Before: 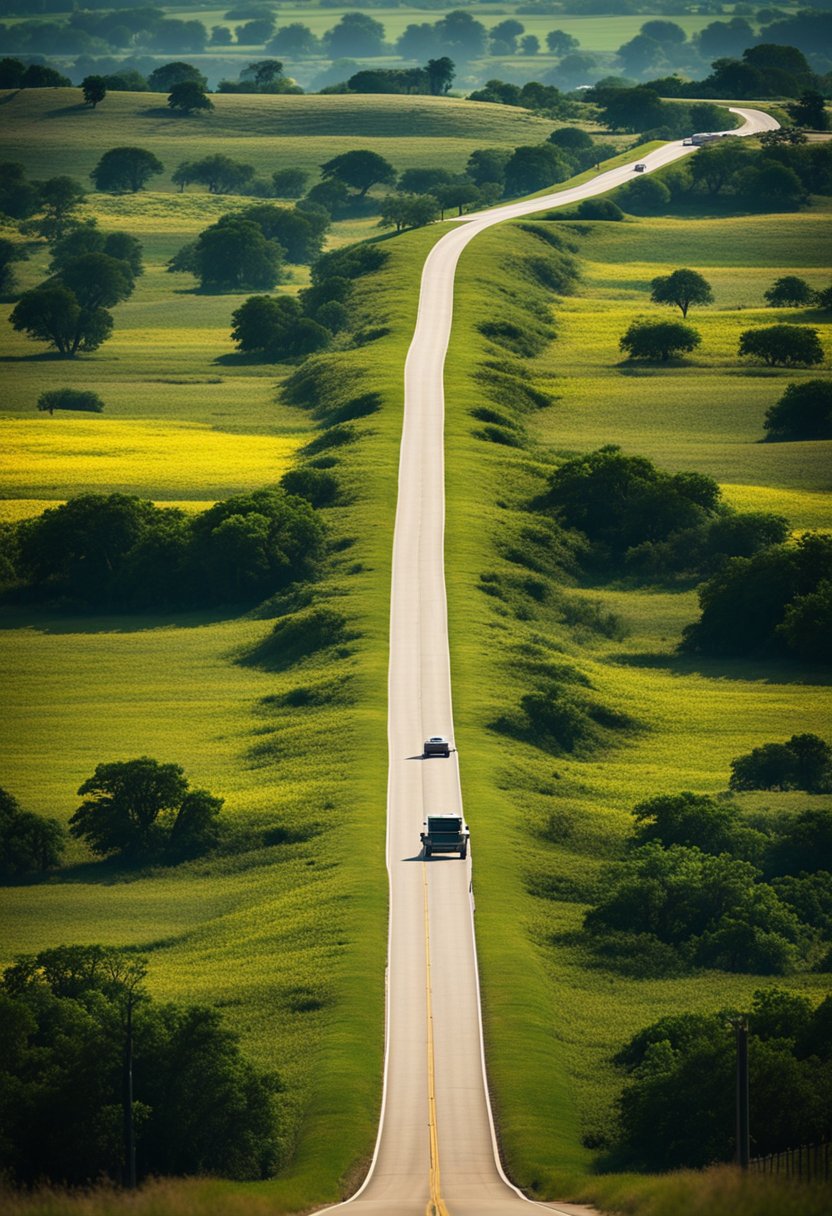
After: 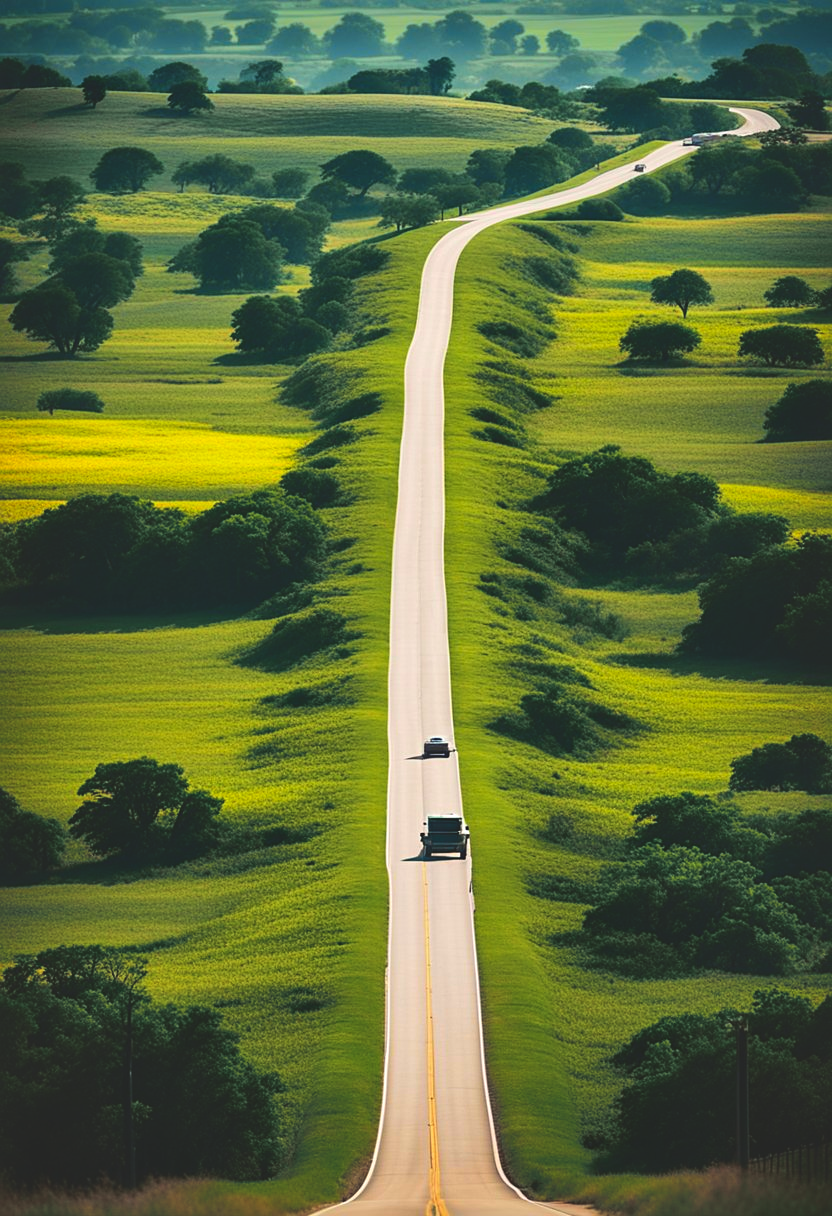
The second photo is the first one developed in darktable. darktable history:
sharpen: amount 0.203
shadows and highlights: shadows 24.81, highlights -23.65
local contrast: mode bilateral grid, contrast 21, coarseness 49, detail 119%, midtone range 0.2
exposure: black level correction -0.039, exposure 0.062 EV, compensate highlight preservation false
color balance rgb: perceptual saturation grading › global saturation -2.88%, global vibrance 20%
contrast brightness saturation: contrast 0.084, saturation 0.196
tone curve: curves: ch0 [(0, 0) (0.068, 0.012) (0.183, 0.089) (0.341, 0.283) (0.547, 0.532) (0.828, 0.815) (1, 0.983)]; ch1 [(0, 0) (0.23, 0.166) (0.34, 0.308) (0.371, 0.337) (0.429, 0.411) (0.477, 0.462) (0.499, 0.498) (0.529, 0.537) (0.559, 0.582) (0.743, 0.798) (1, 1)]; ch2 [(0, 0) (0.431, 0.414) (0.498, 0.503) (0.524, 0.528) (0.568, 0.546) (0.6, 0.597) (0.634, 0.645) (0.728, 0.742) (1, 1)], color space Lab, independent channels, preserve colors none
